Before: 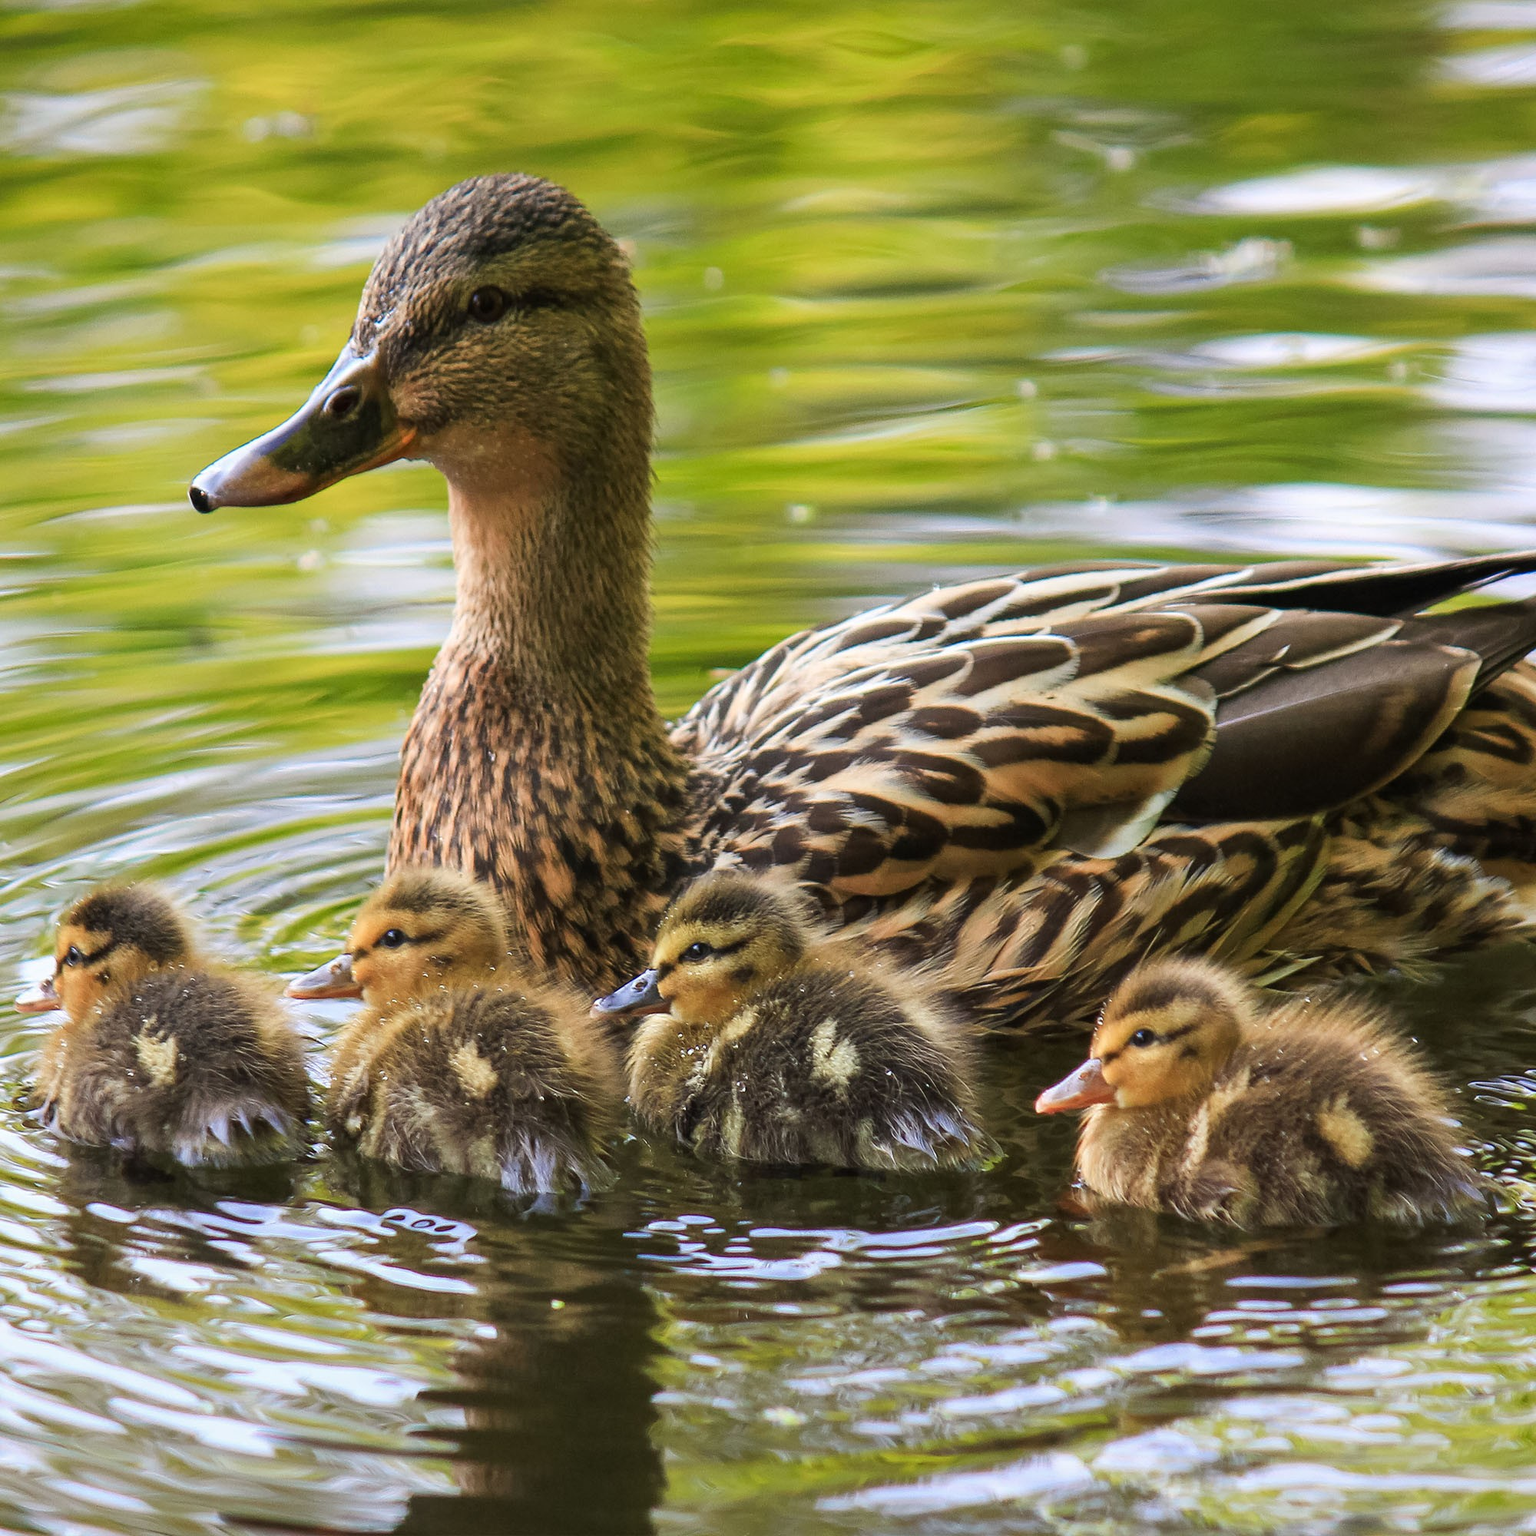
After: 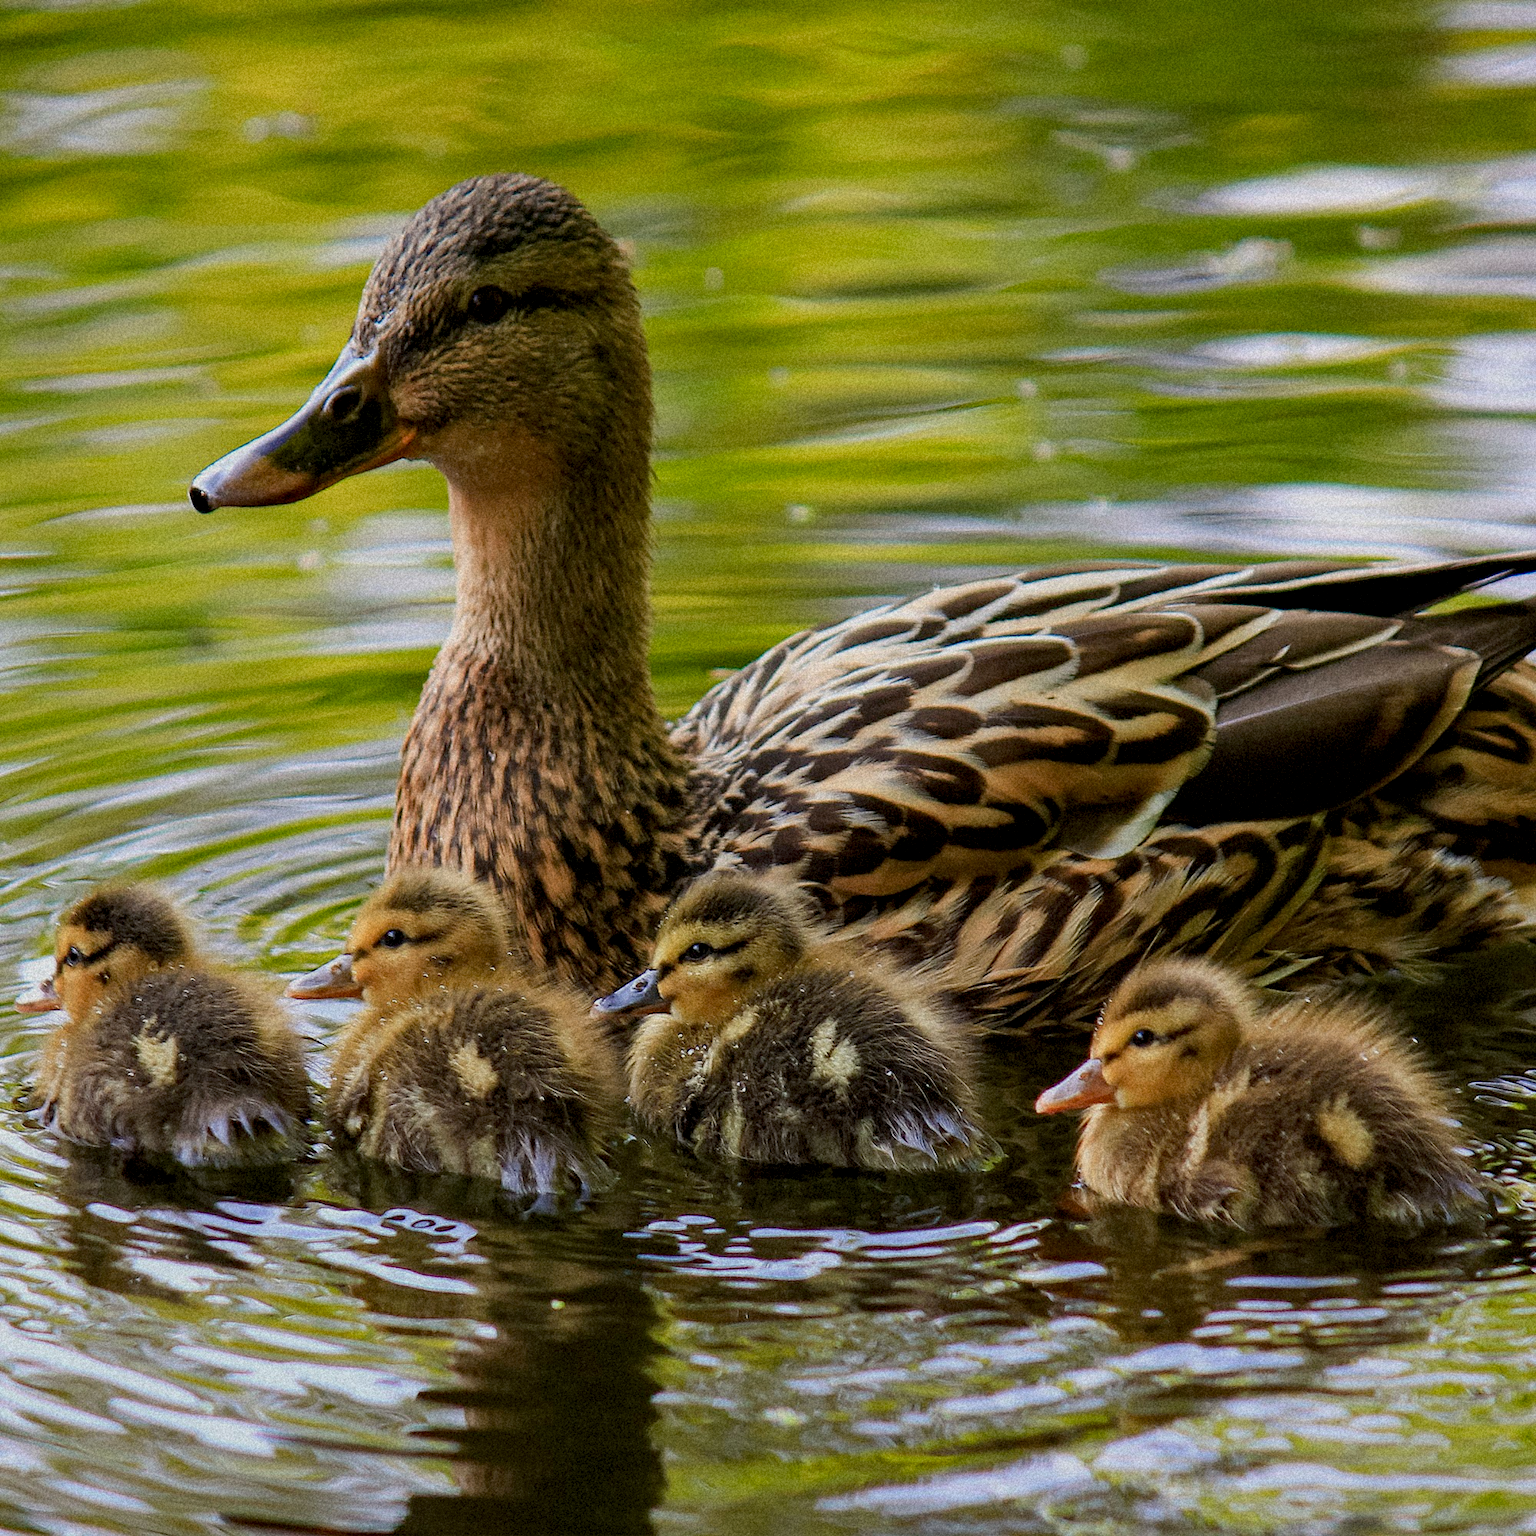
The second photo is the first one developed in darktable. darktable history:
exposure: black level correction 0.011, exposure -0.478 EV, compensate highlight preservation false
haze removal: compatibility mode true, adaptive false
grain: strength 35%, mid-tones bias 0%
